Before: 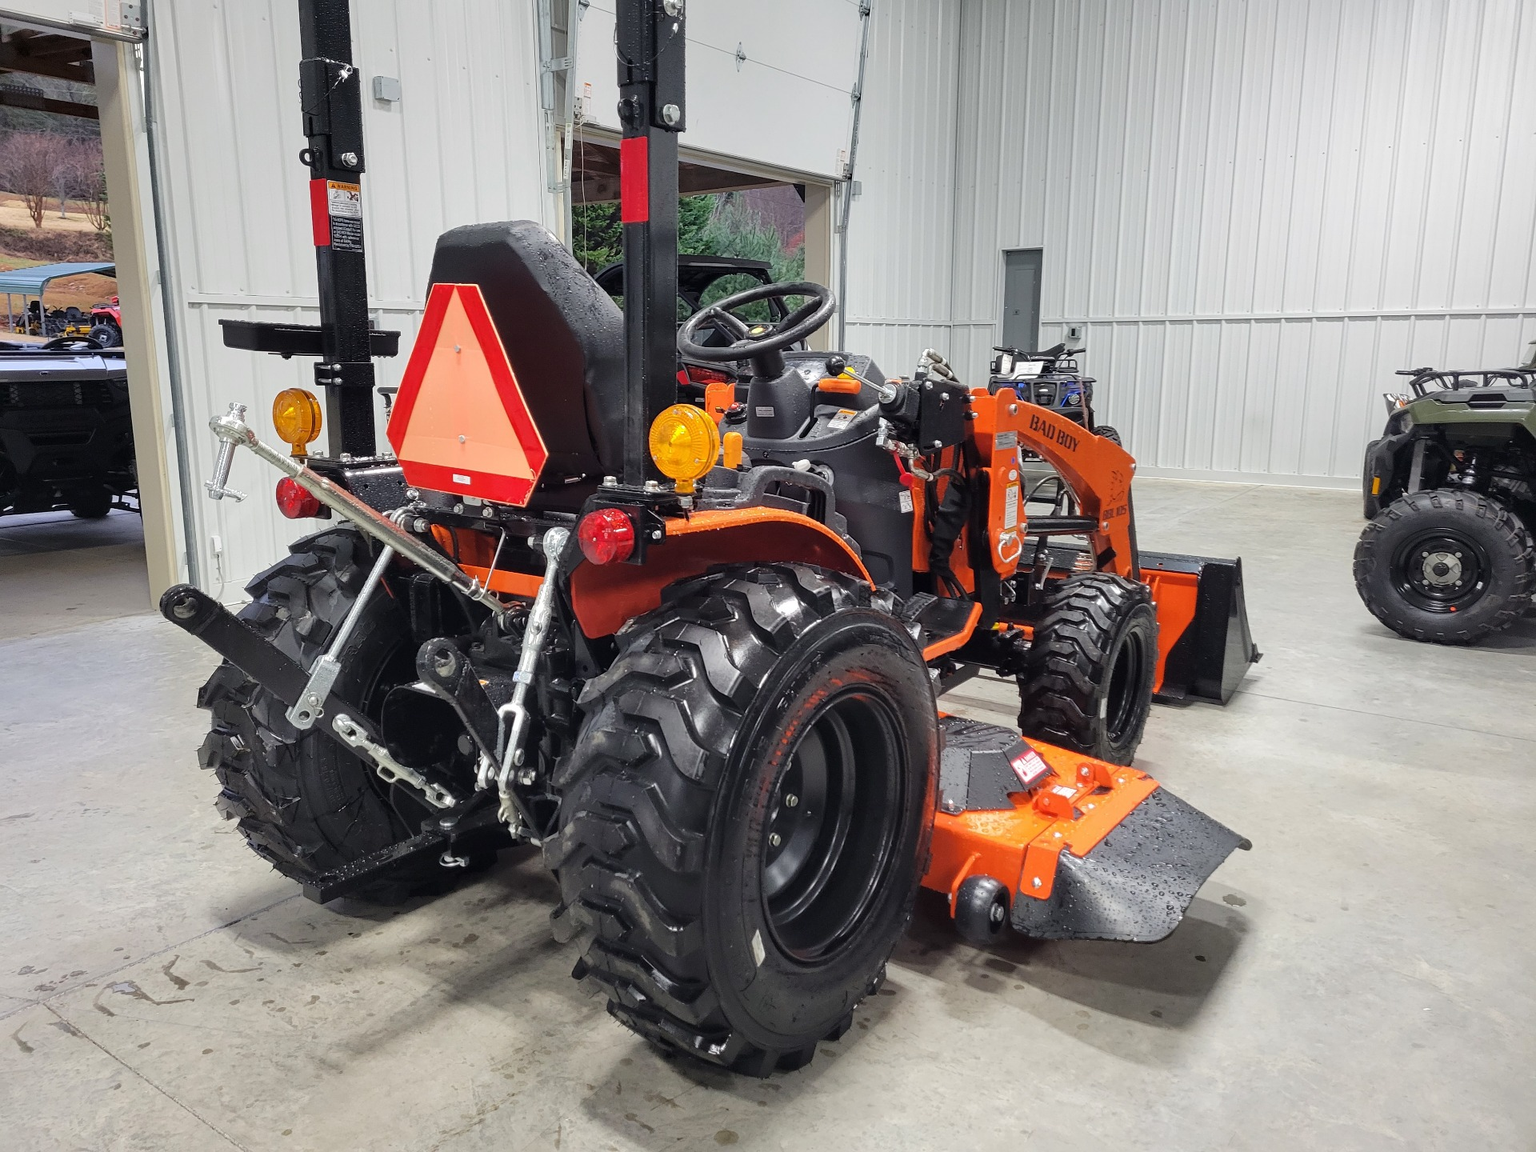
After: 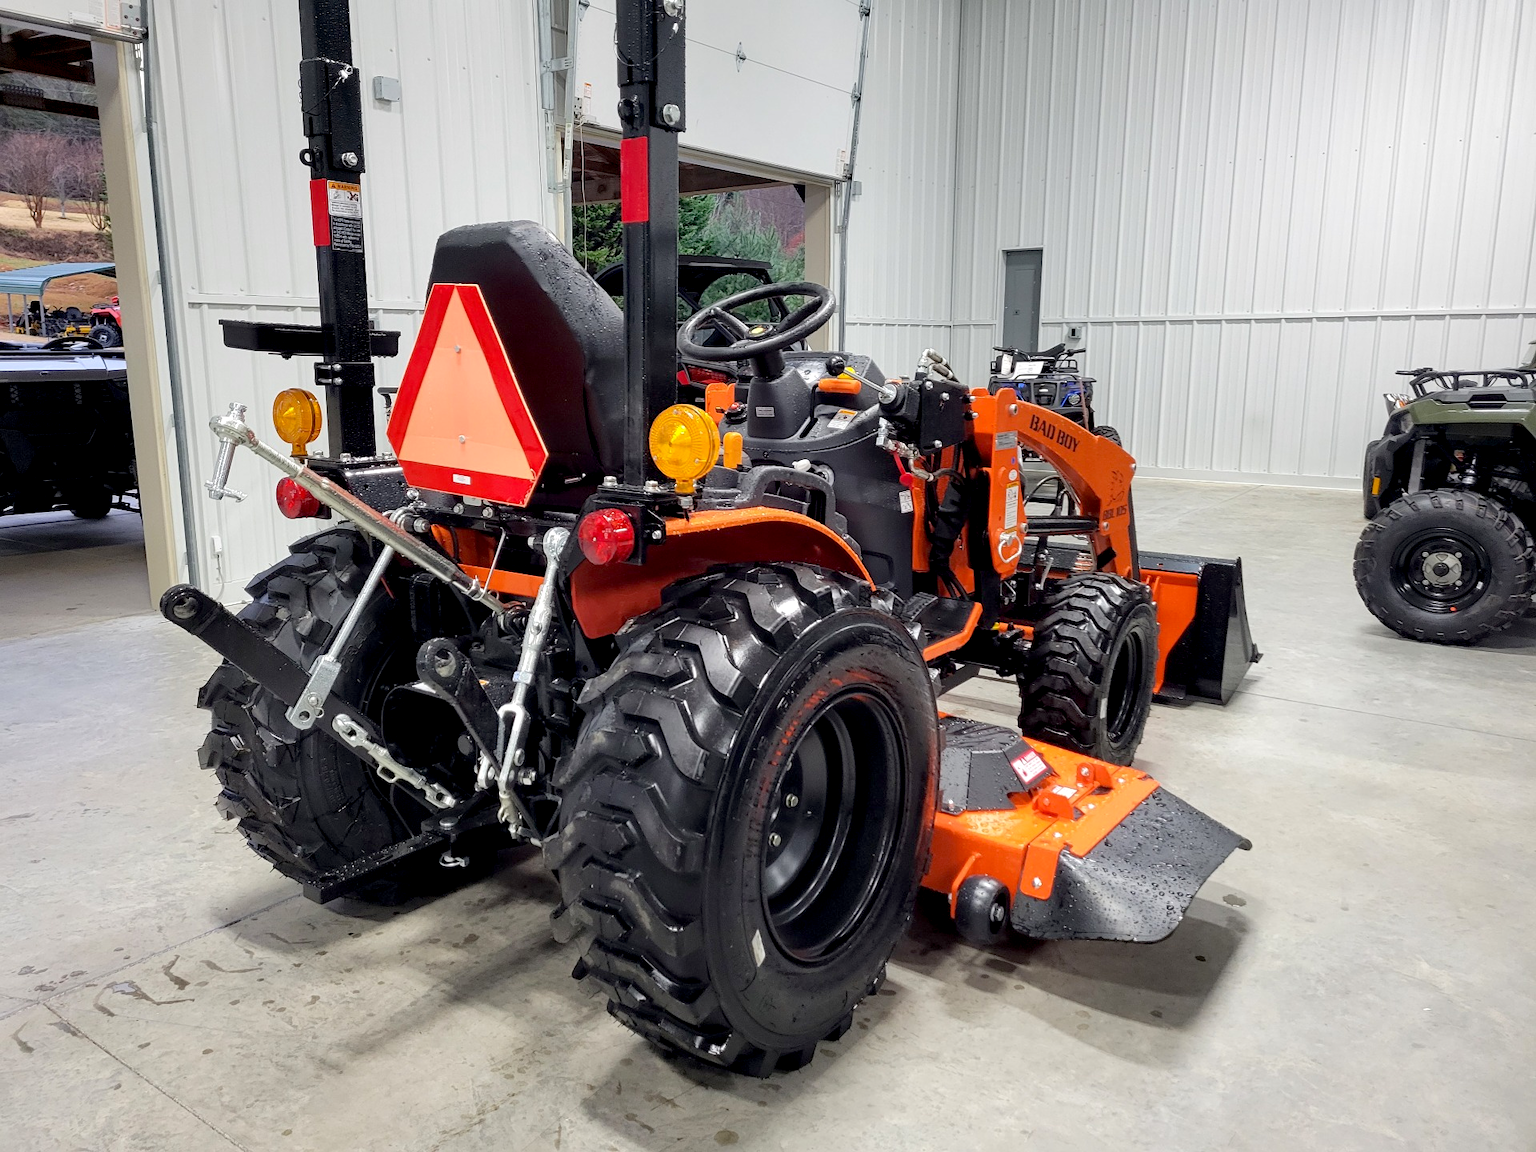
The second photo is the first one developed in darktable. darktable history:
white balance: emerald 1
exposure: black level correction 0.009, exposure 0.119 EV, compensate highlight preservation false
